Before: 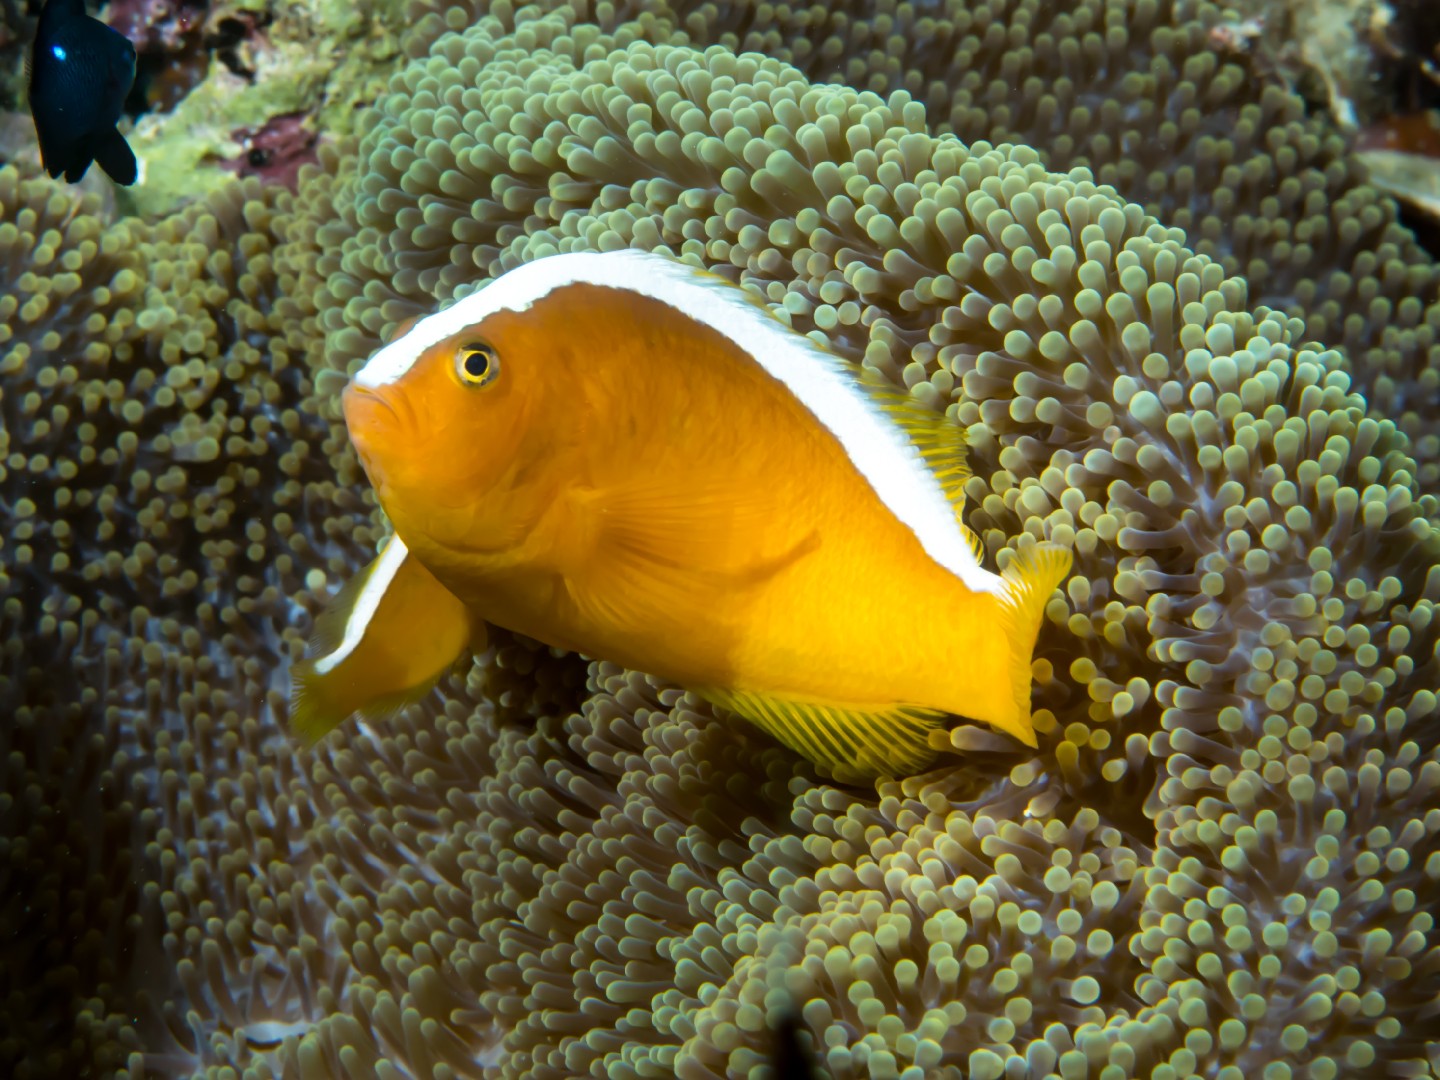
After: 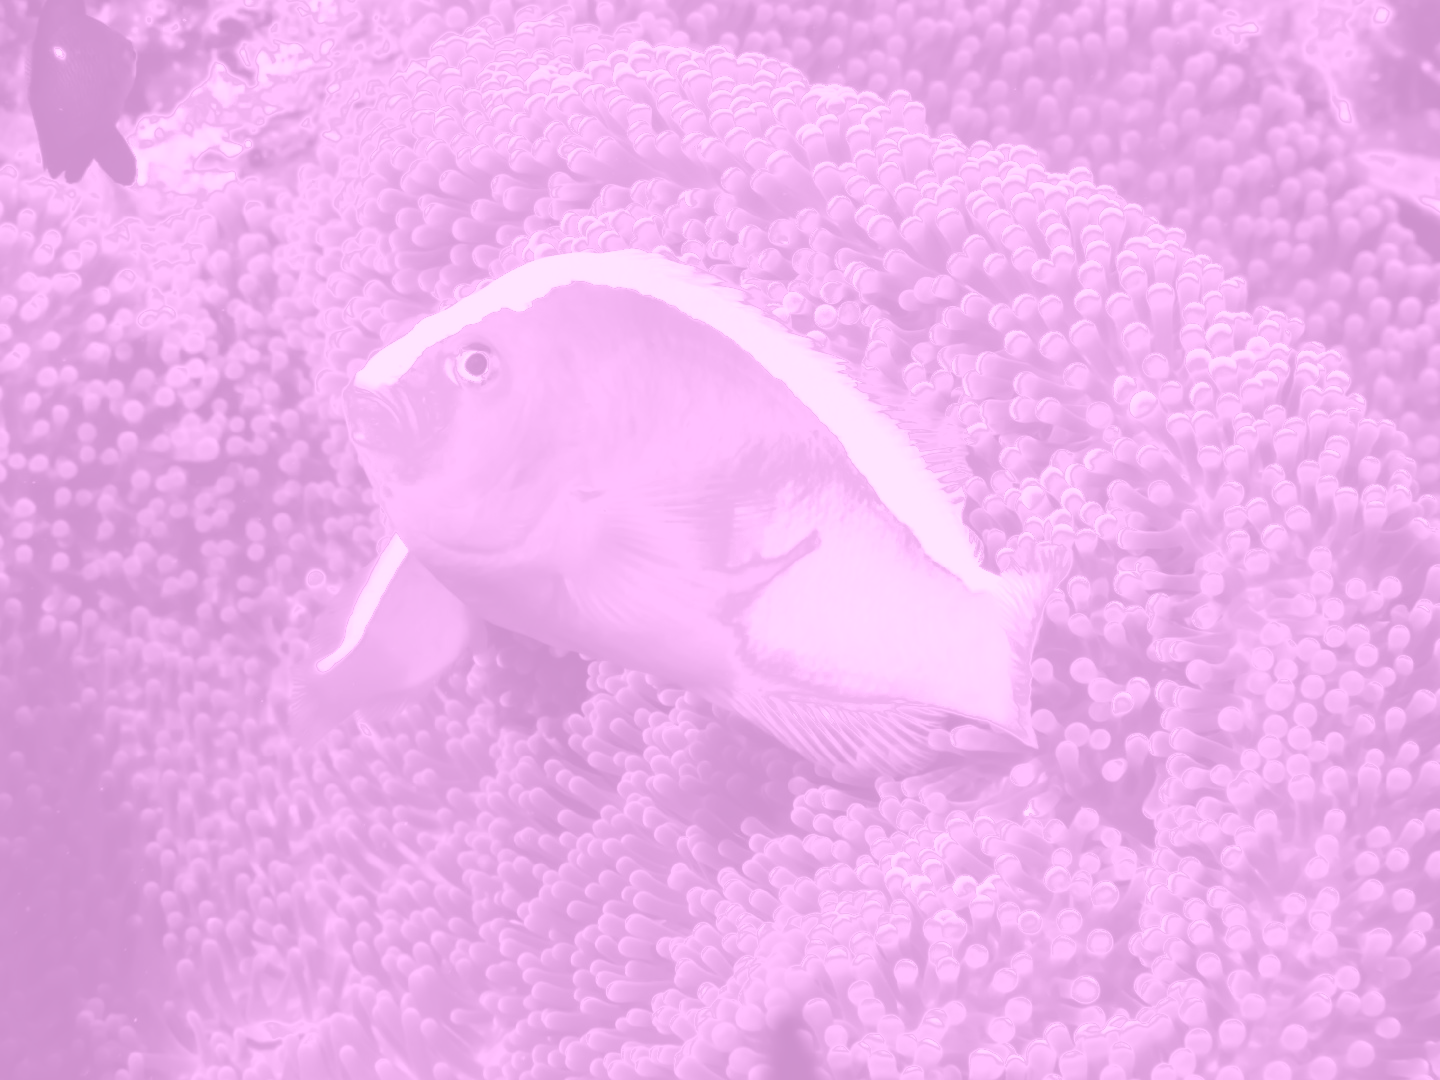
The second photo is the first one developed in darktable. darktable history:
fill light: exposure -0.73 EV, center 0.69, width 2.2
colorize: hue 331.2°, saturation 69%, source mix 30.28%, lightness 69.02%, version 1
